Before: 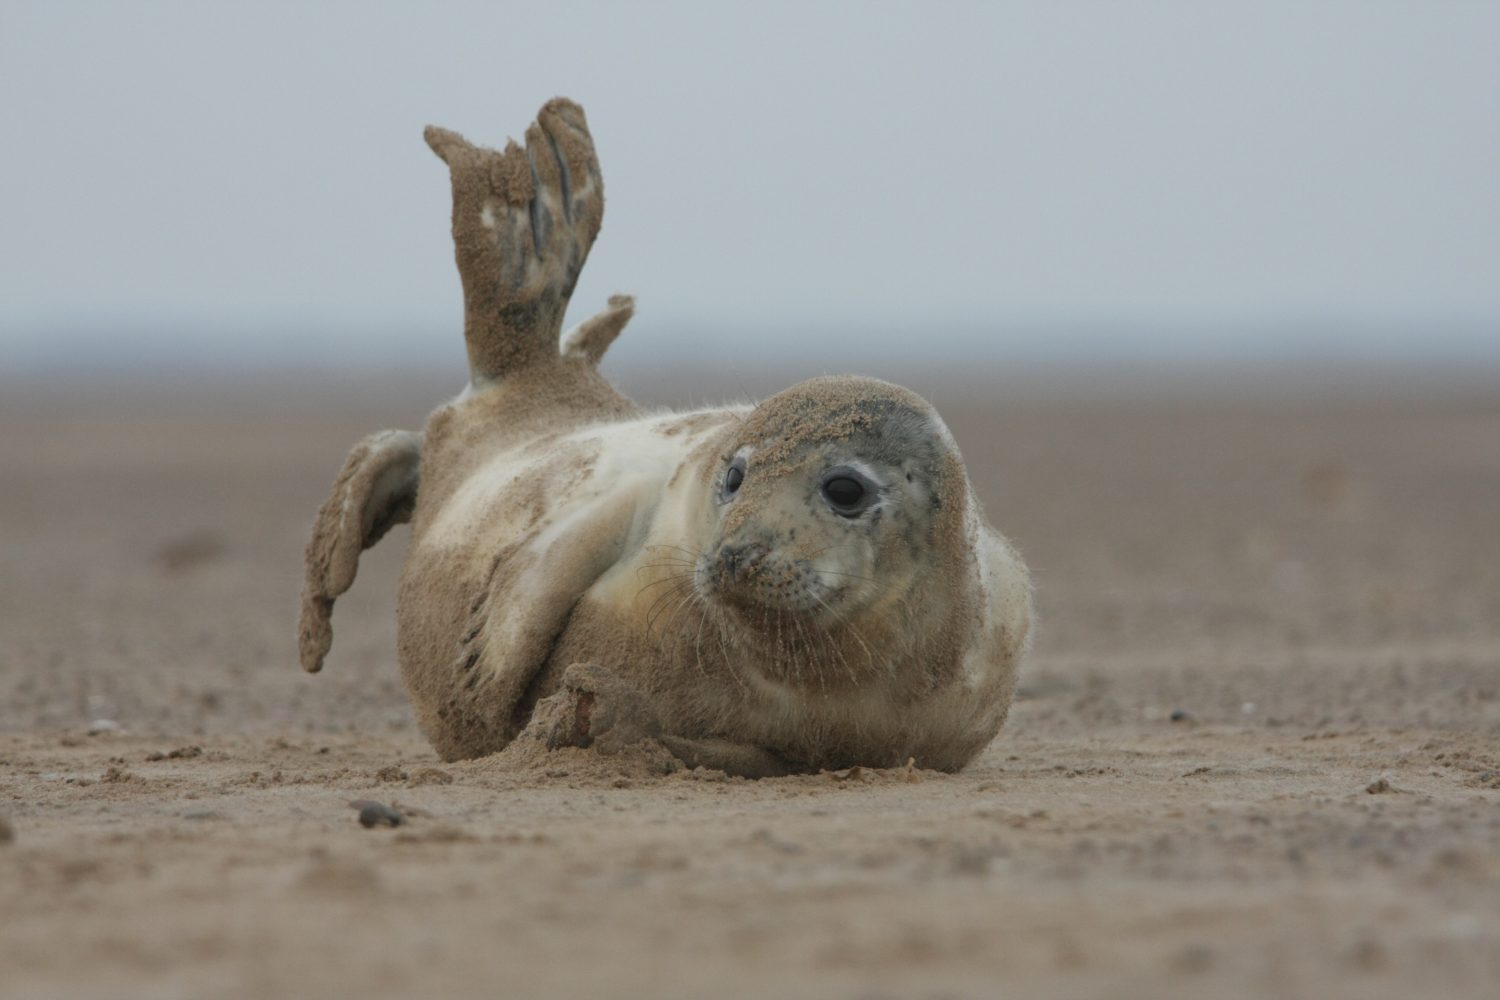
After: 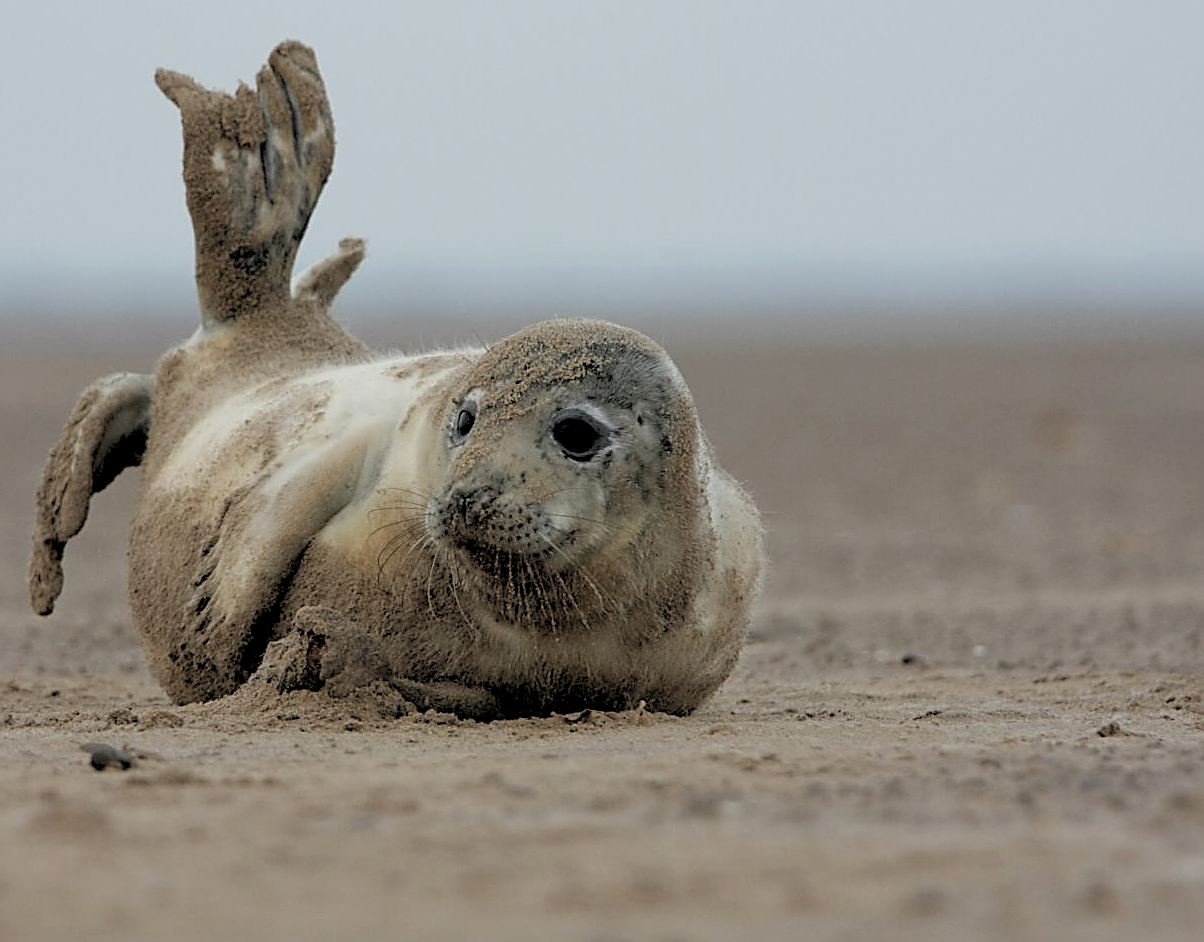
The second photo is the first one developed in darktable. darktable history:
crop and rotate: left 17.959%, top 5.771%, right 1.742%
rgb levels: levels [[0.029, 0.461, 0.922], [0, 0.5, 1], [0, 0.5, 1]]
sharpen: radius 1.685, amount 1.294
